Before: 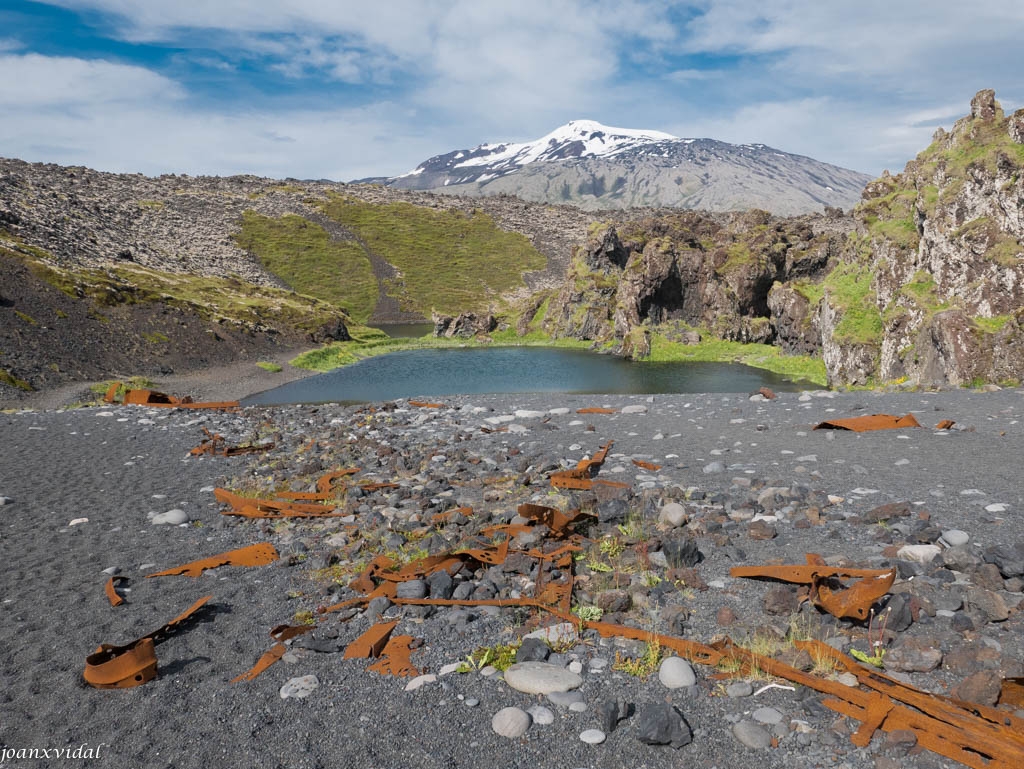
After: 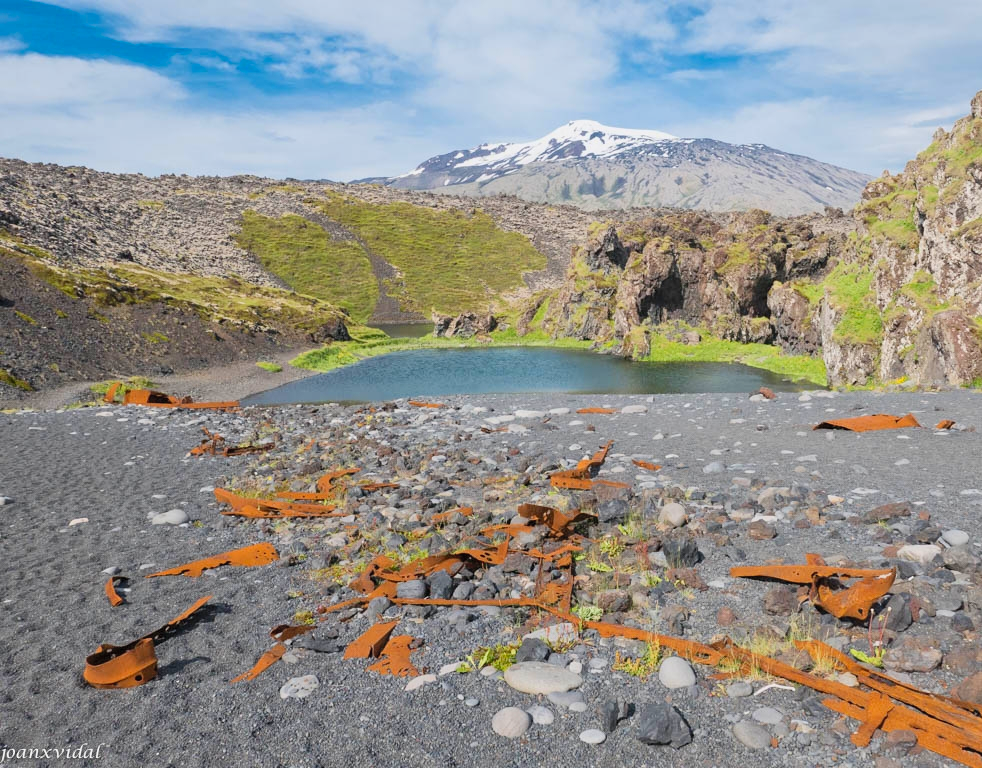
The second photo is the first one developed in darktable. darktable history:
contrast brightness saturation: contrast 0.238, brightness 0.253, saturation 0.384
tone equalizer: -8 EV 0.274 EV, -7 EV 0.397 EV, -6 EV 0.452 EV, -5 EV 0.239 EV, -3 EV -0.255 EV, -2 EV -0.429 EV, -1 EV -0.43 EV, +0 EV -0.221 EV, edges refinement/feathering 500, mask exposure compensation -1.57 EV, preserve details guided filter
crop: right 4.012%, bottom 0.016%
